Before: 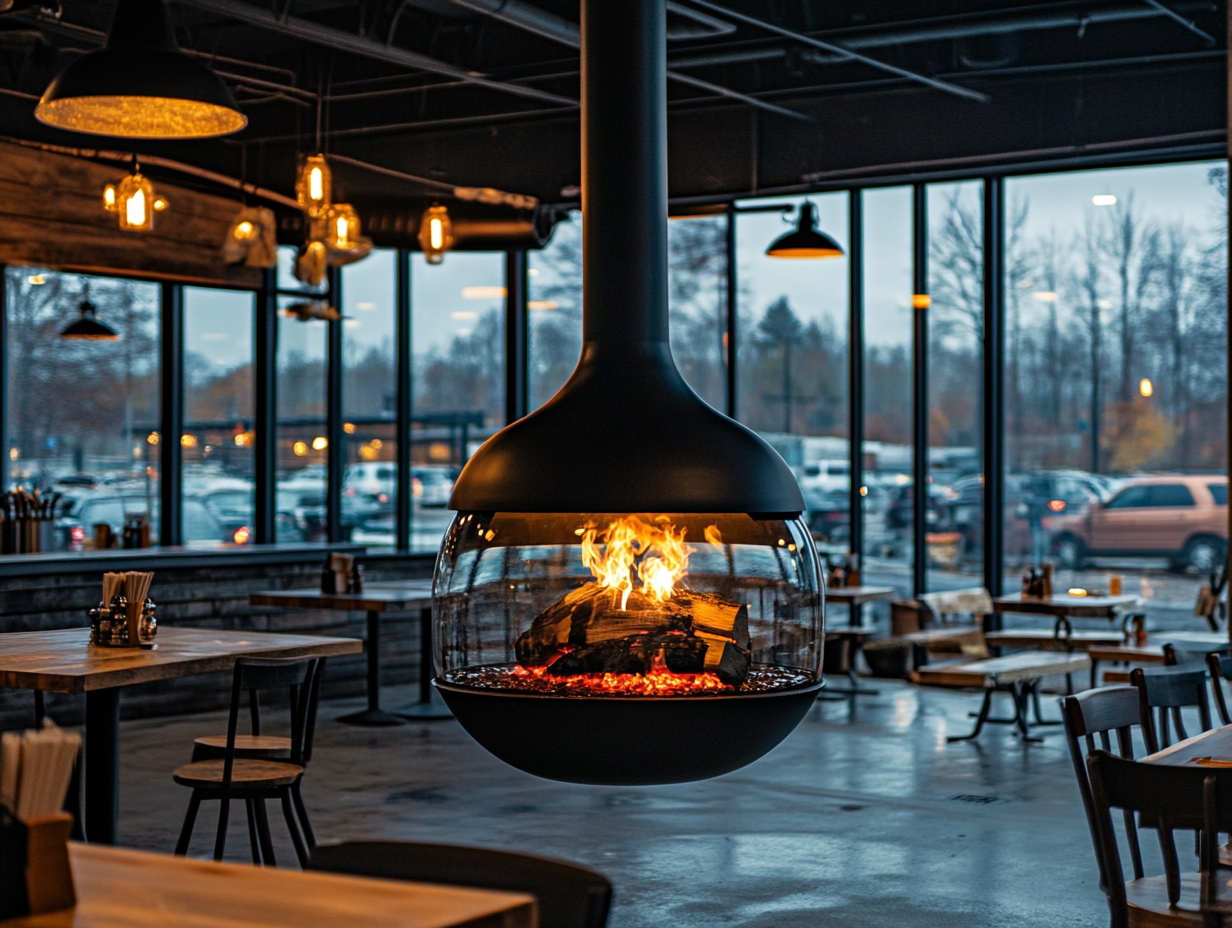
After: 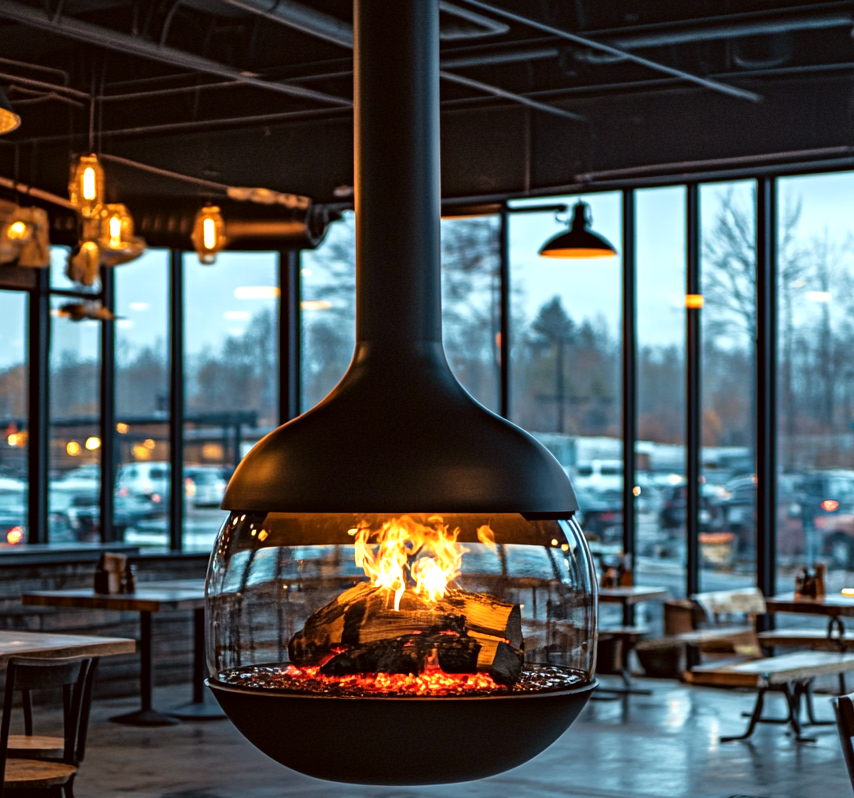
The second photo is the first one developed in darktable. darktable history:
crop: left 18.479%, right 12.2%, bottom 13.971%
exposure: exposure 0.507 EV, compensate highlight preservation false
color correction: highlights a* -4.98, highlights b* -3.76, shadows a* 3.83, shadows b* 4.08
